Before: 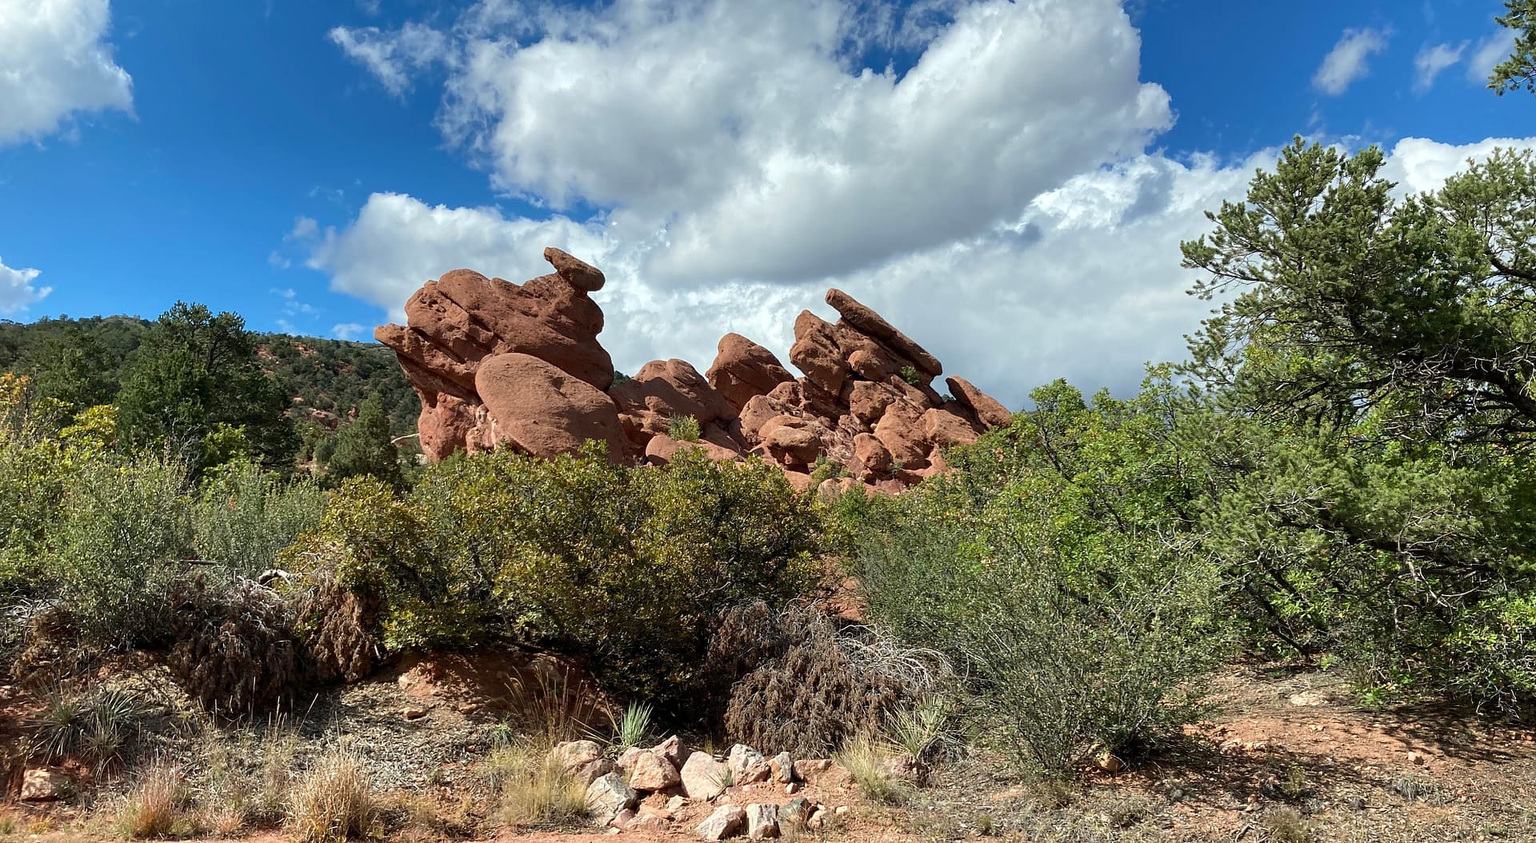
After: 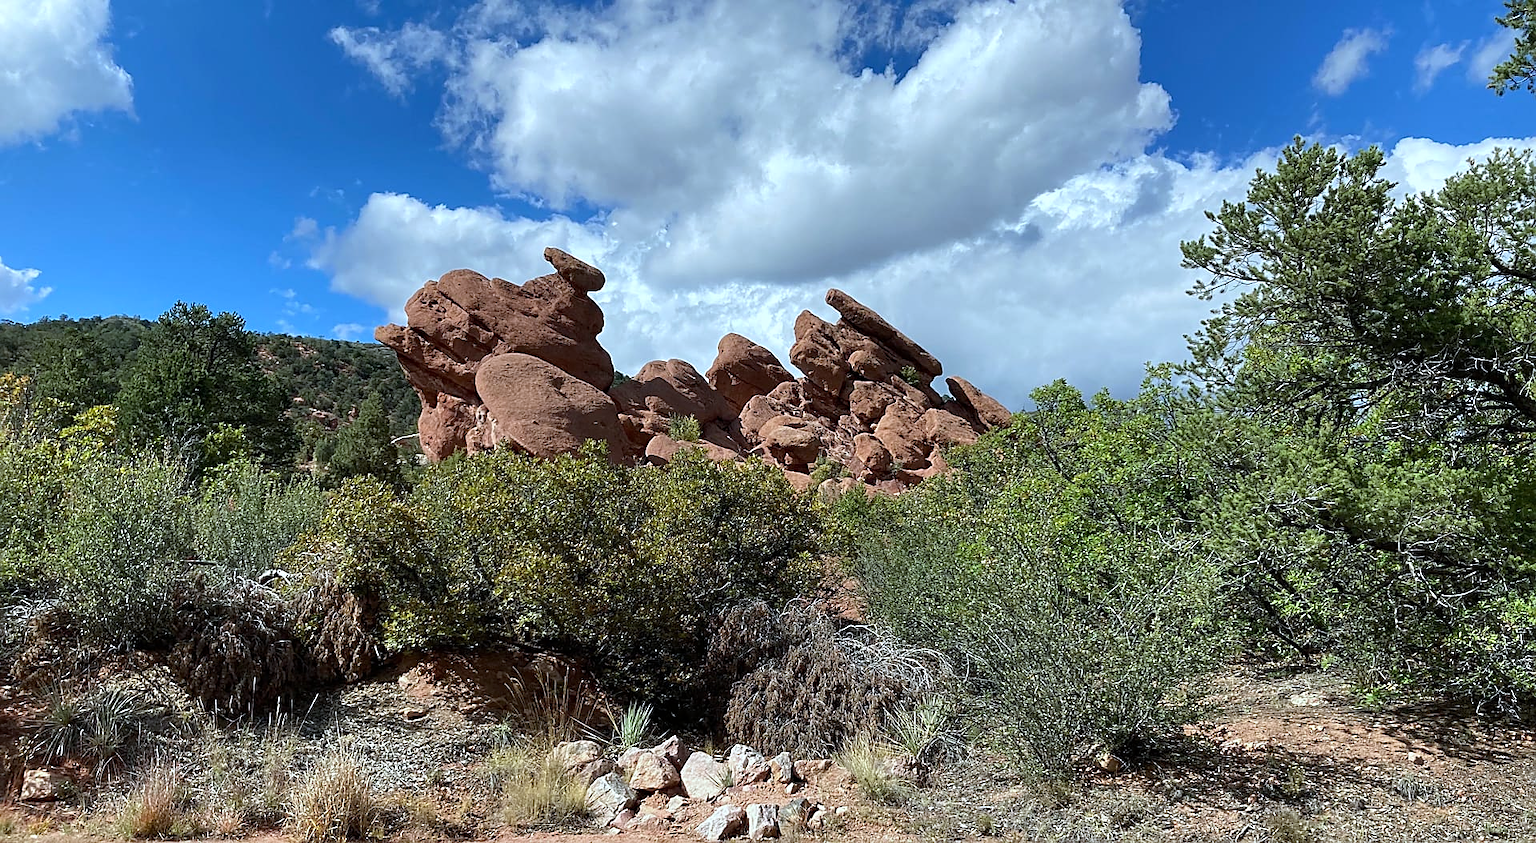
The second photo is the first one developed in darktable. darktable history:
color balance: on, module defaults
sharpen: on, module defaults
white balance: red 0.924, blue 1.095
